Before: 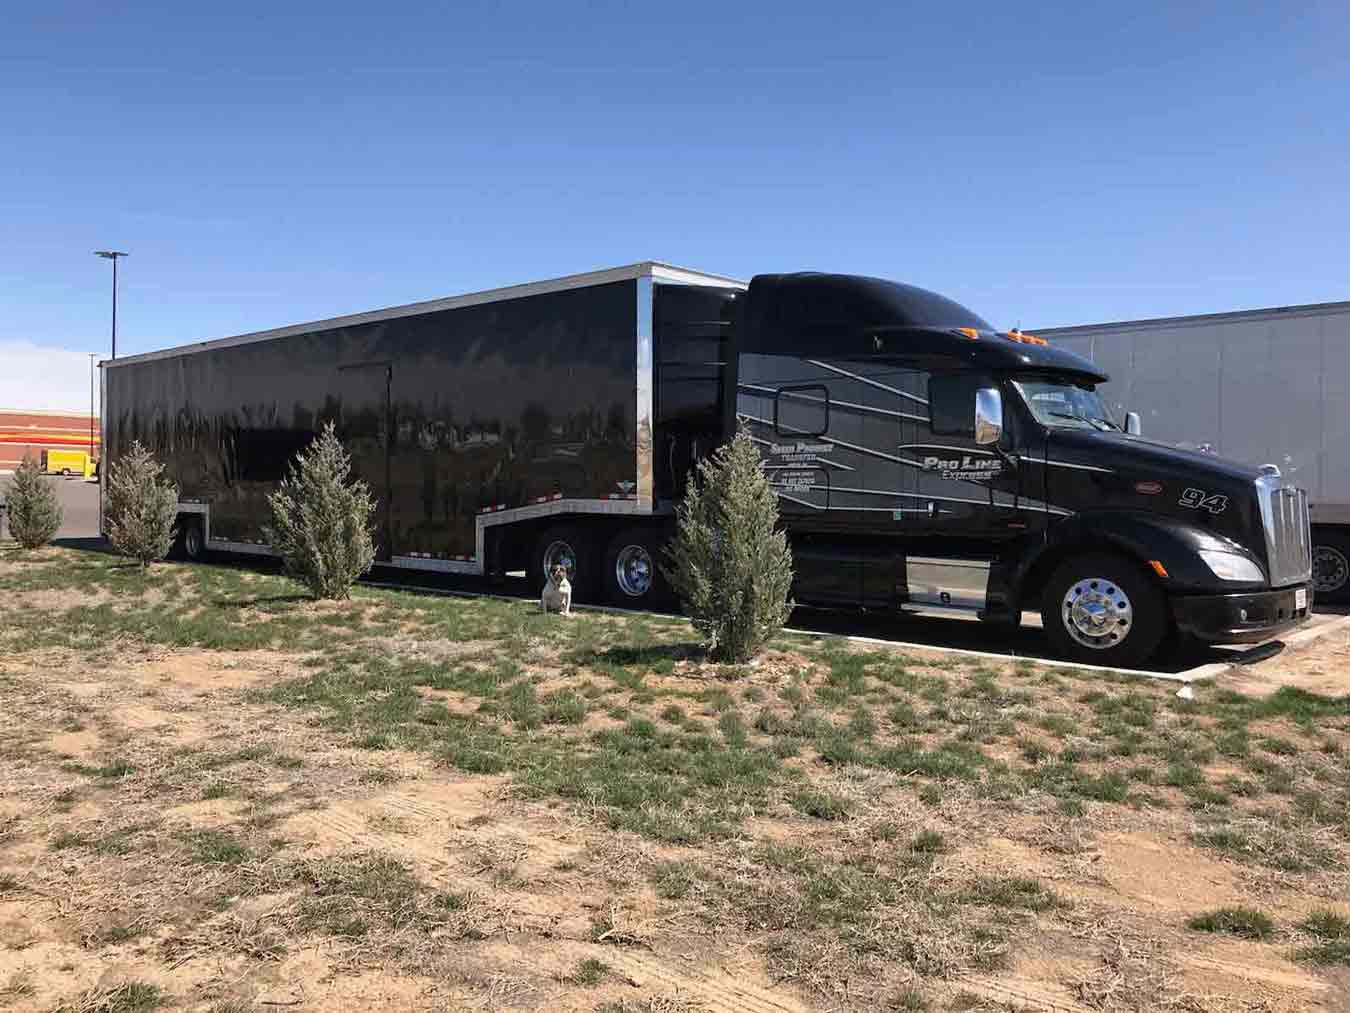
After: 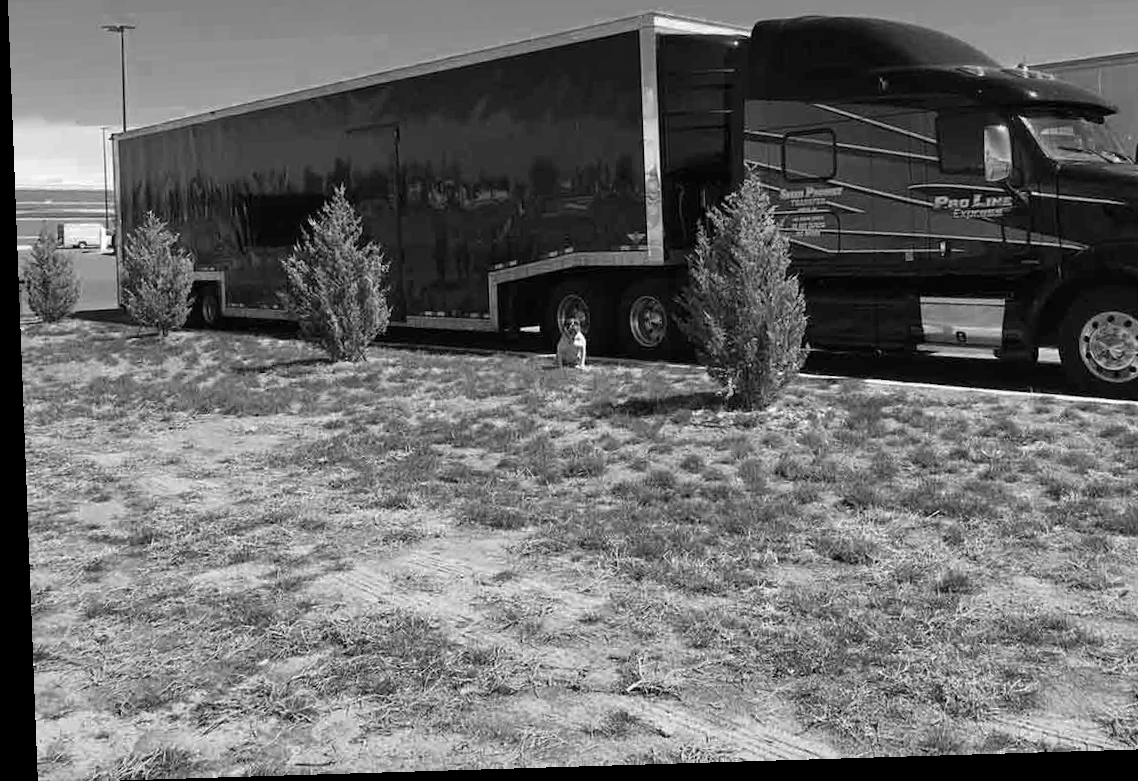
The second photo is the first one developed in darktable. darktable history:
color zones: curves: ch0 [(0.002, 0.593) (0.143, 0.417) (0.285, 0.541) (0.455, 0.289) (0.608, 0.327) (0.727, 0.283) (0.869, 0.571) (1, 0.603)]; ch1 [(0, 0) (0.143, 0) (0.286, 0) (0.429, 0) (0.571, 0) (0.714, 0) (0.857, 0)]
crop: top 26.531%, right 17.959%
rotate and perspective: rotation -2.22°, lens shift (horizontal) -0.022, automatic cropping off
